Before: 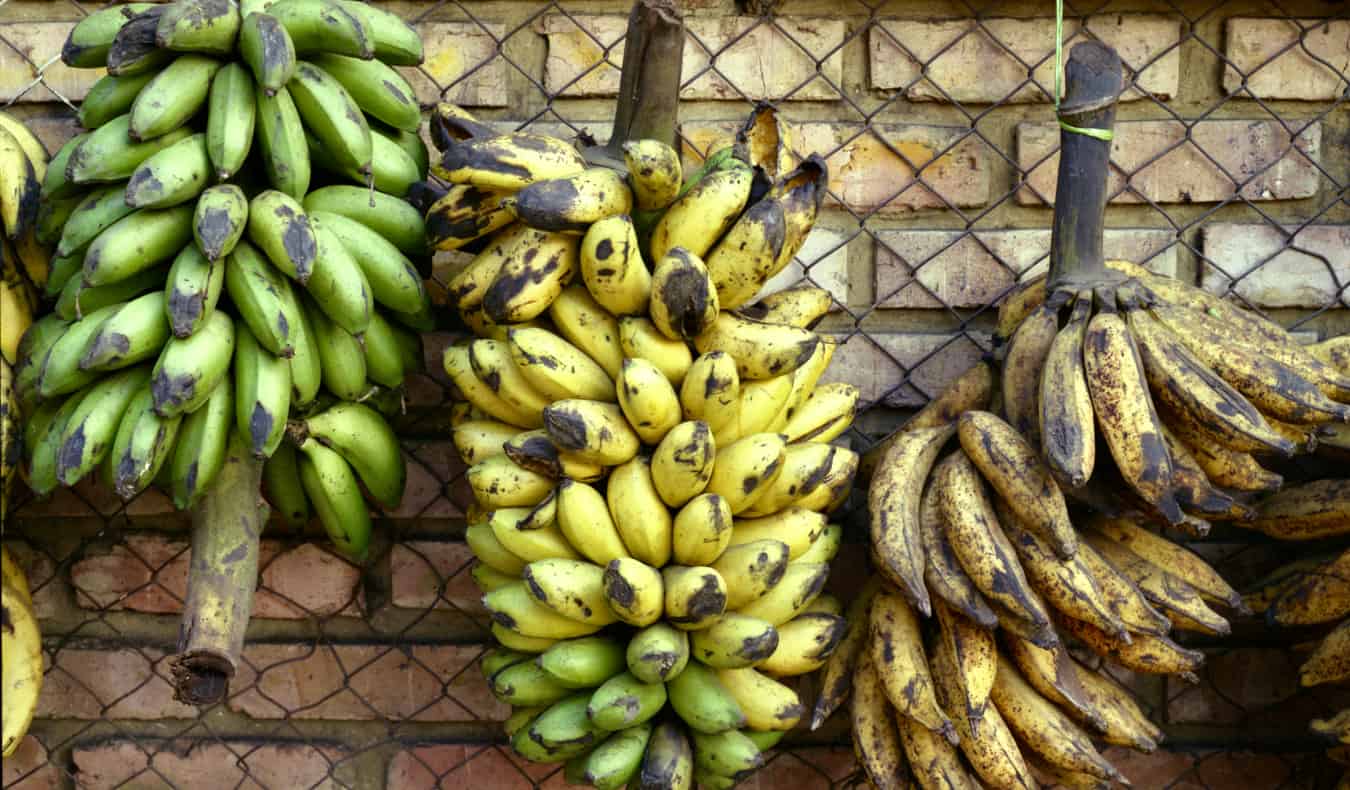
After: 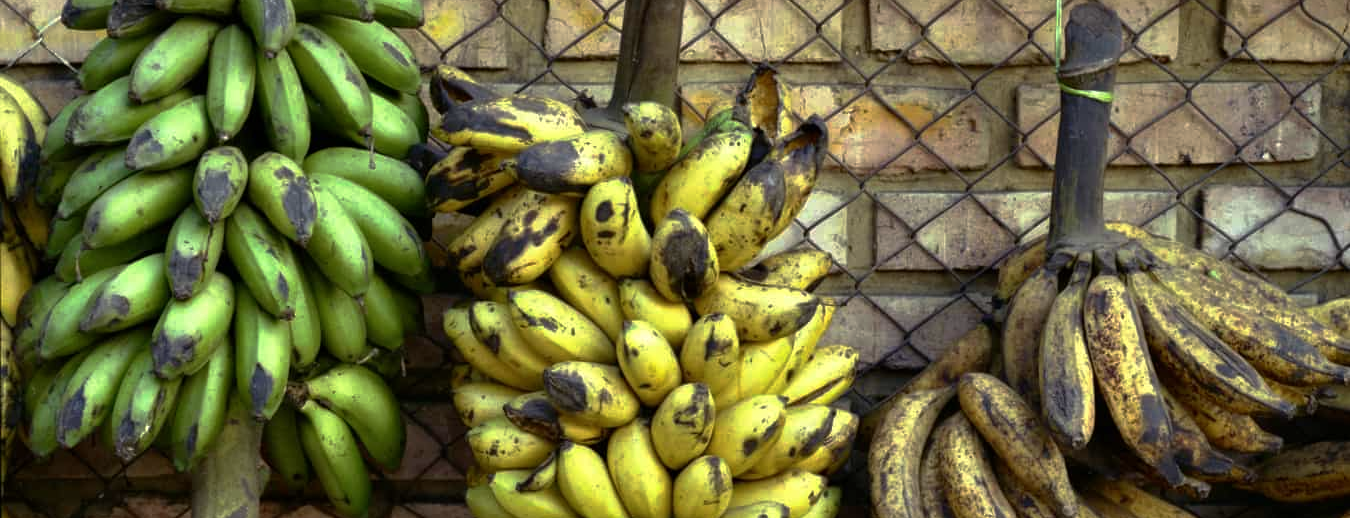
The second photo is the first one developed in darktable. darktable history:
base curve: curves: ch0 [(0, 0) (0.595, 0.418) (1, 1)], preserve colors none
crop and rotate: top 4.848%, bottom 29.503%
